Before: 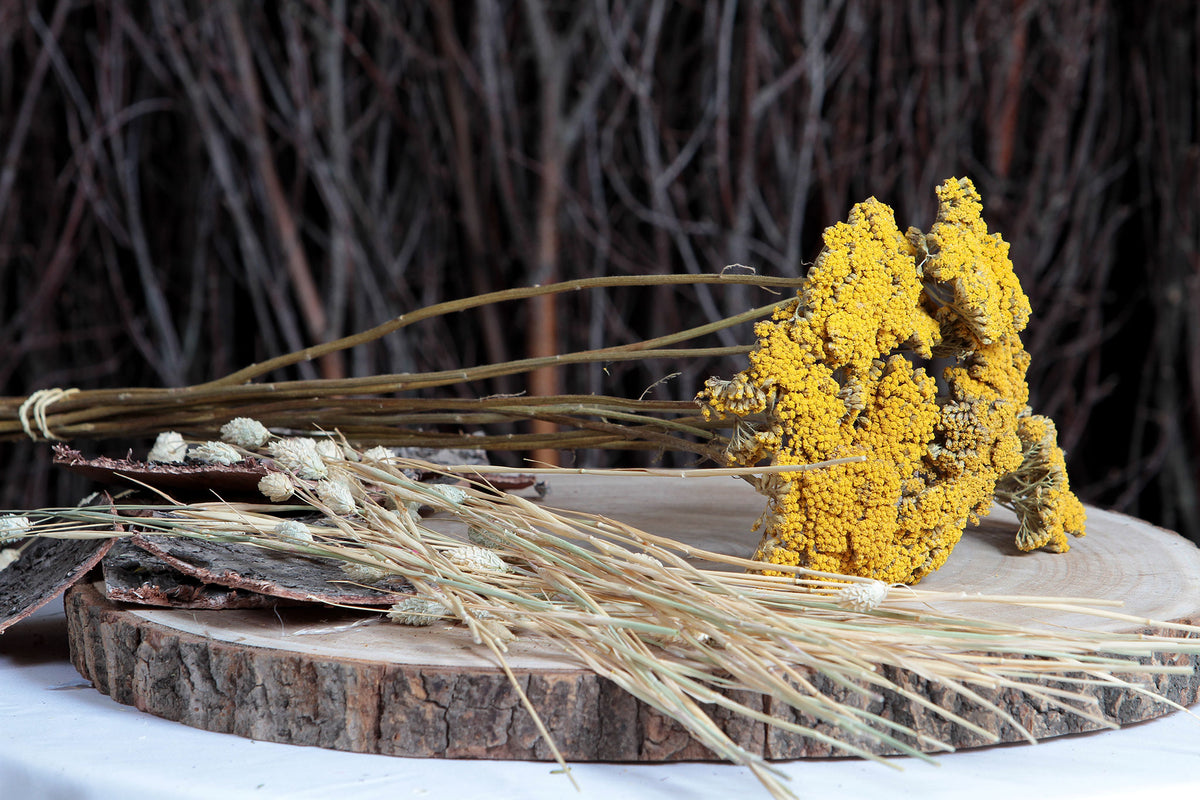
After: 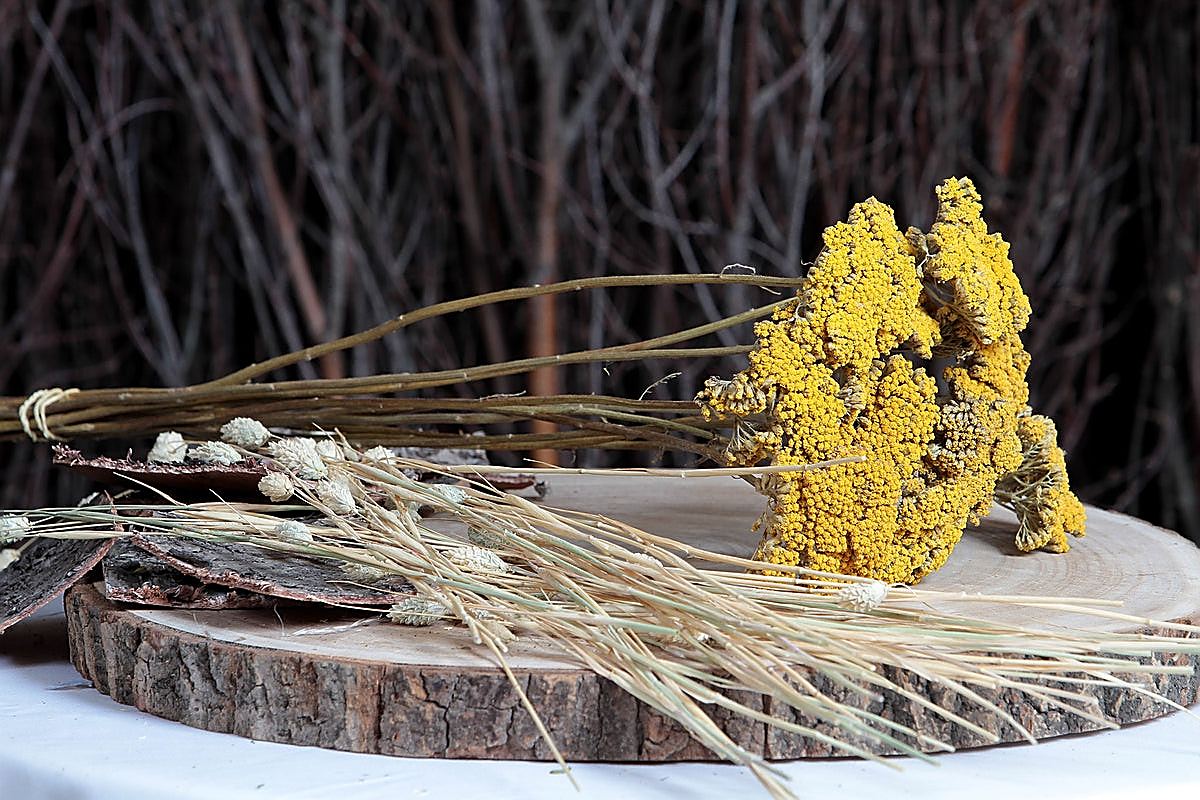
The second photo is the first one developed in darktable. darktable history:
sharpen: radius 1.417, amount 1.264, threshold 0.605
